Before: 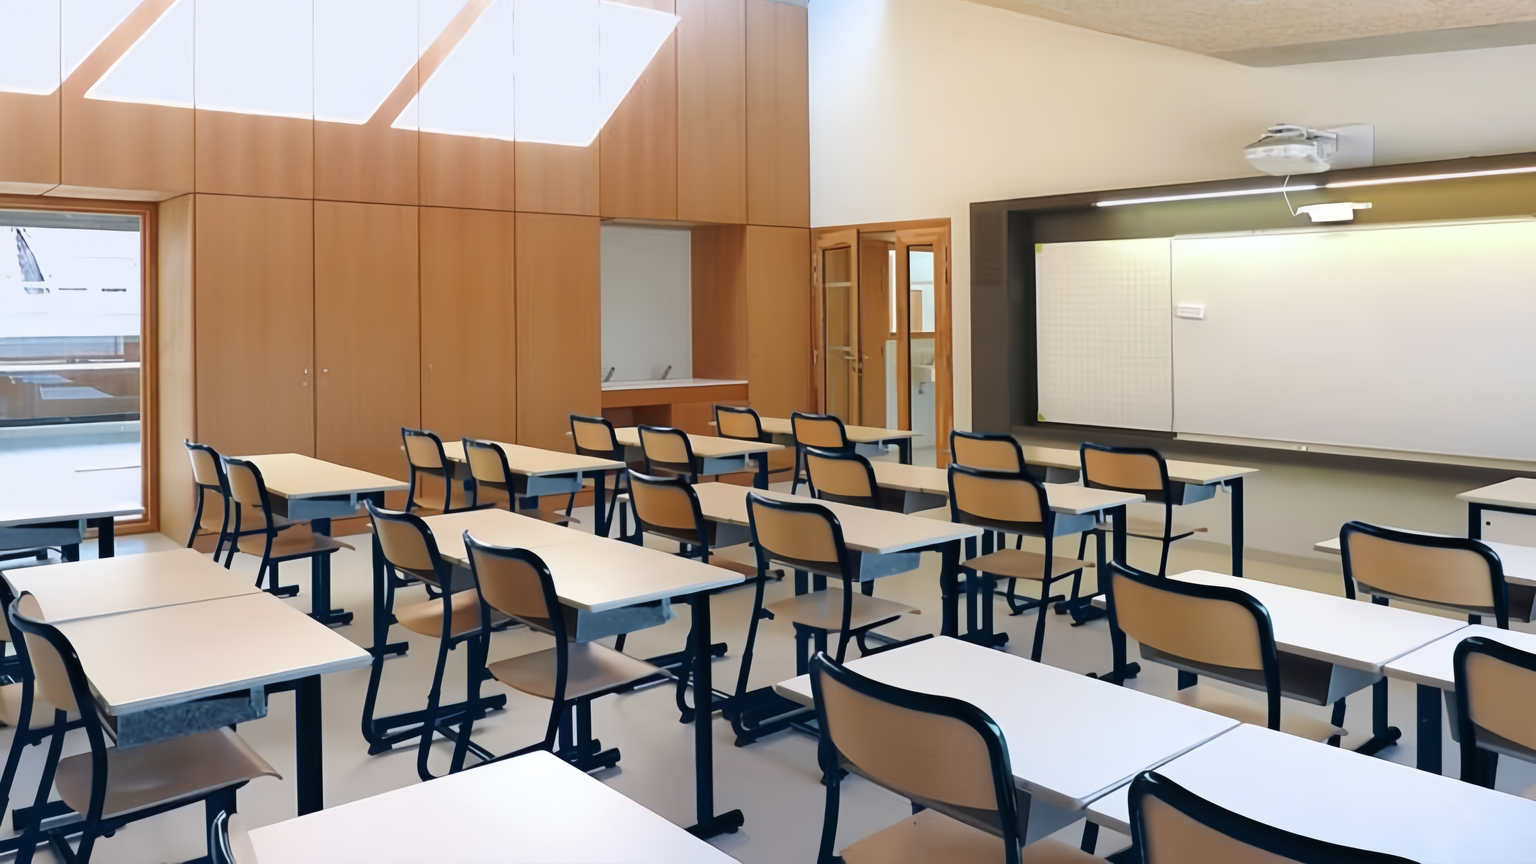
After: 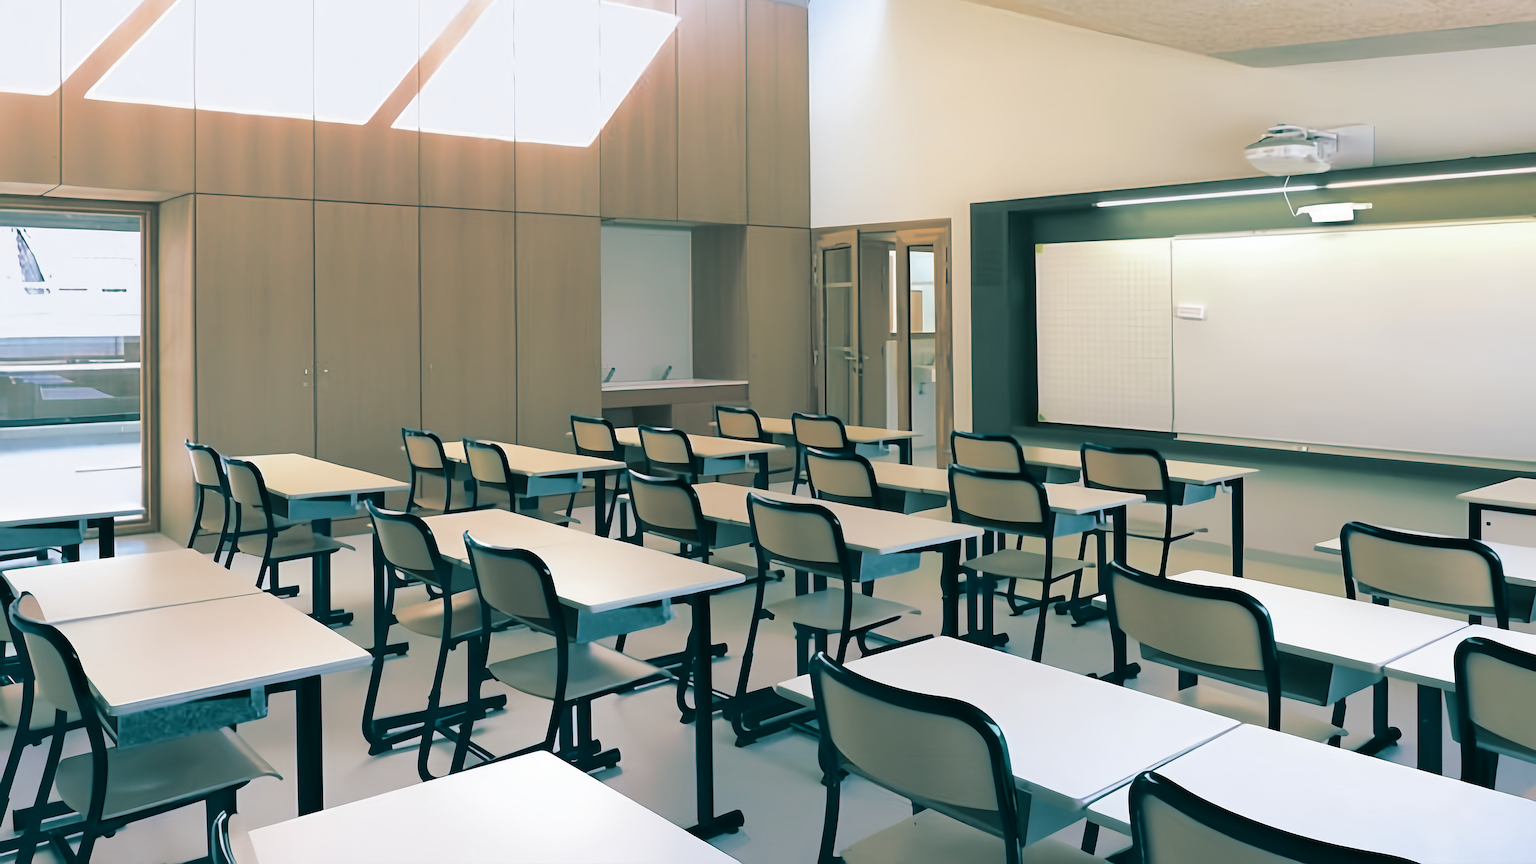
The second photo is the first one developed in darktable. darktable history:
sharpen: on, module defaults
split-toning: shadows › hue 183.6°, shadows › saturation 0.52, highlights › hue 0°, highlights › saturation 0
